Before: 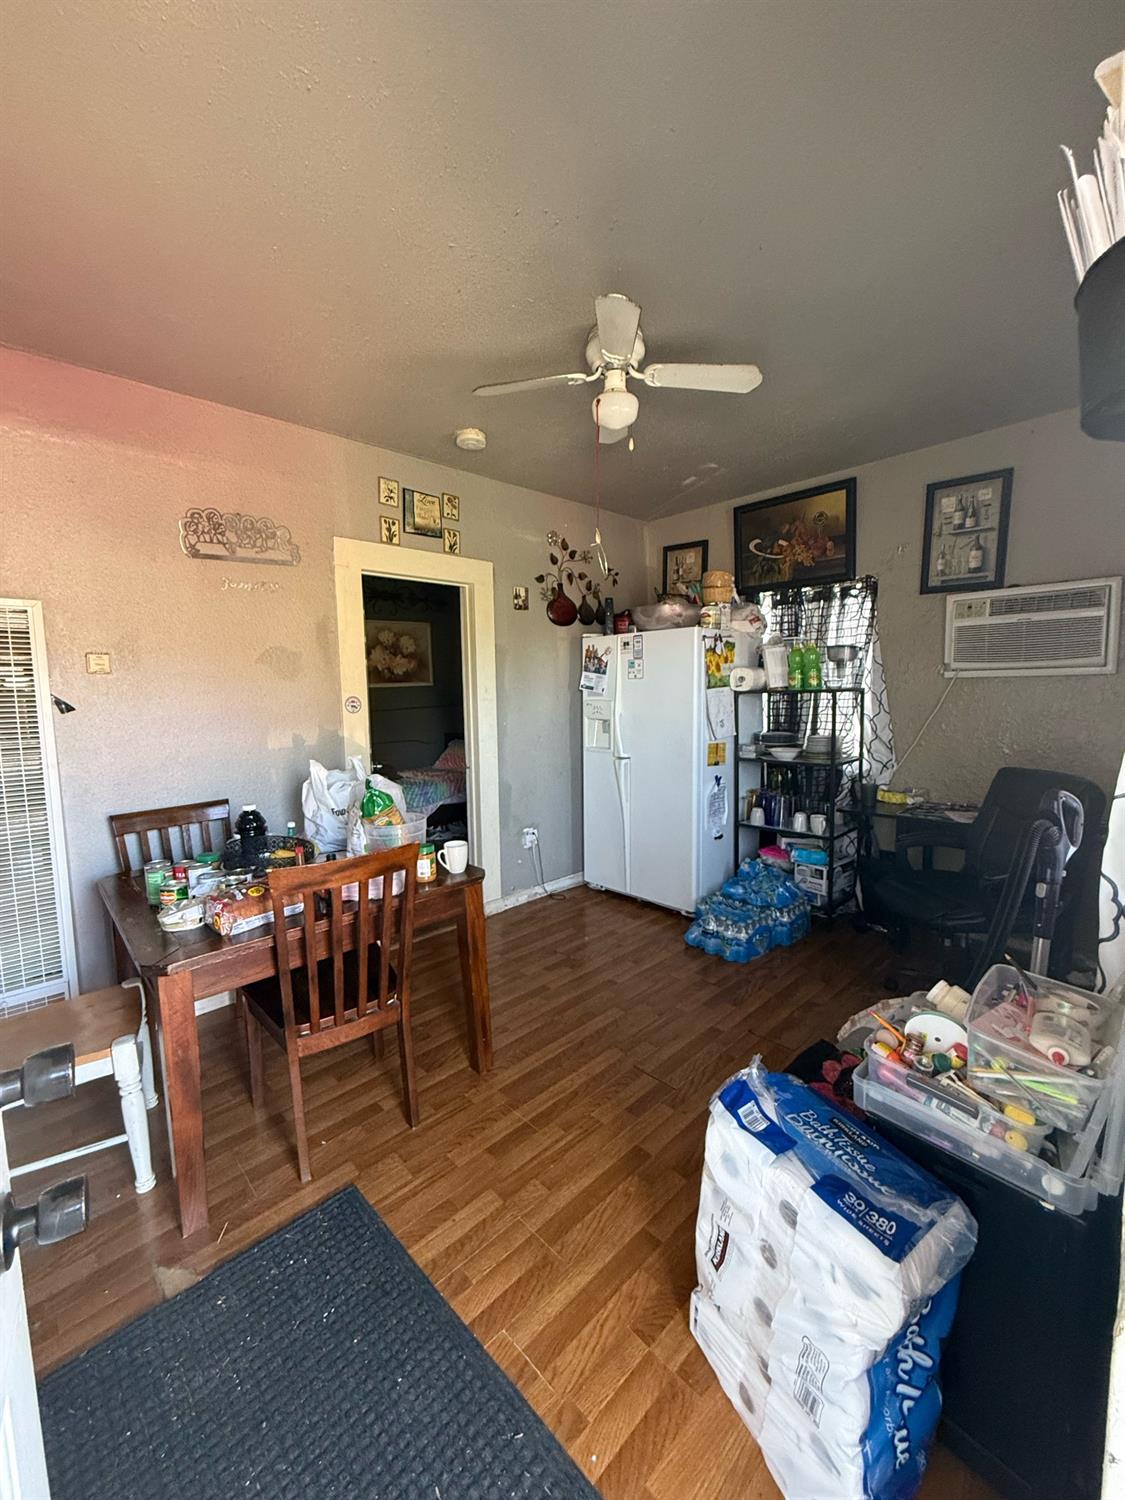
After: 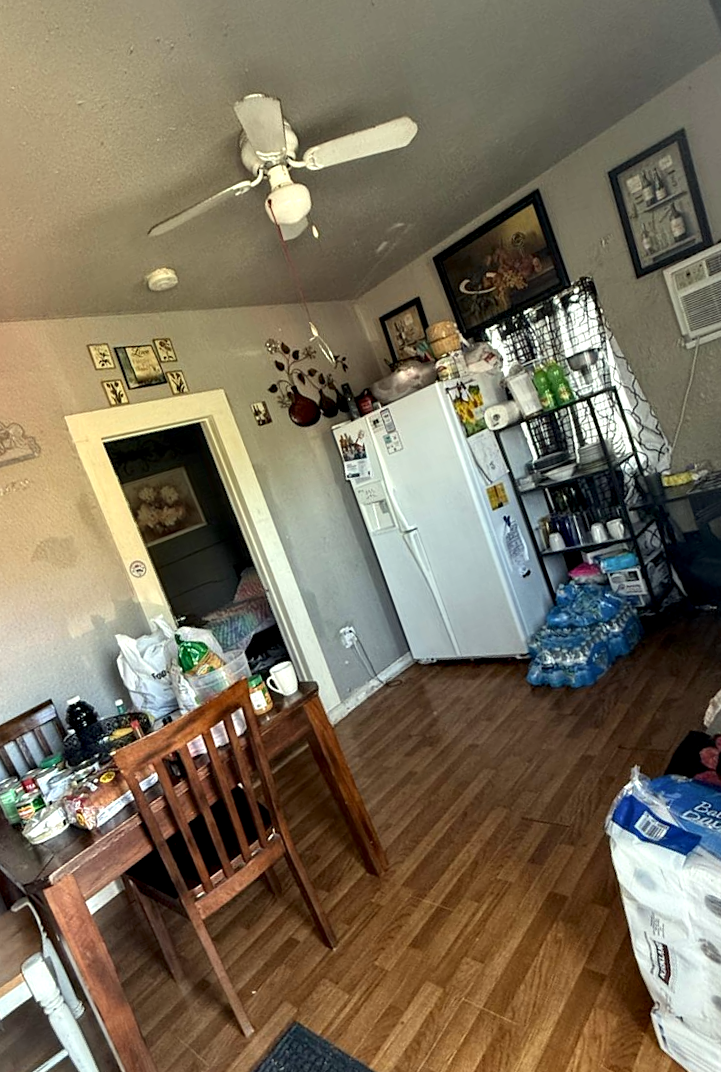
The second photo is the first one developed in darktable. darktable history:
crop and rotate: angle 19.18°, left 6.991%, right 4.291%, bottom 1.123%
contrast equalizer: octaves 7, y [[0.586, 0.584, 0.576, 0.565, 0.552, 0.539], [0.5 ×6], [0.97, 0.959, 0.919, 0.859, 0.789, 0.717], [0 ×6], [0 ×6]]
color correction: highlights a* -4.64, highlights b* 5.05, saturation 0.959
